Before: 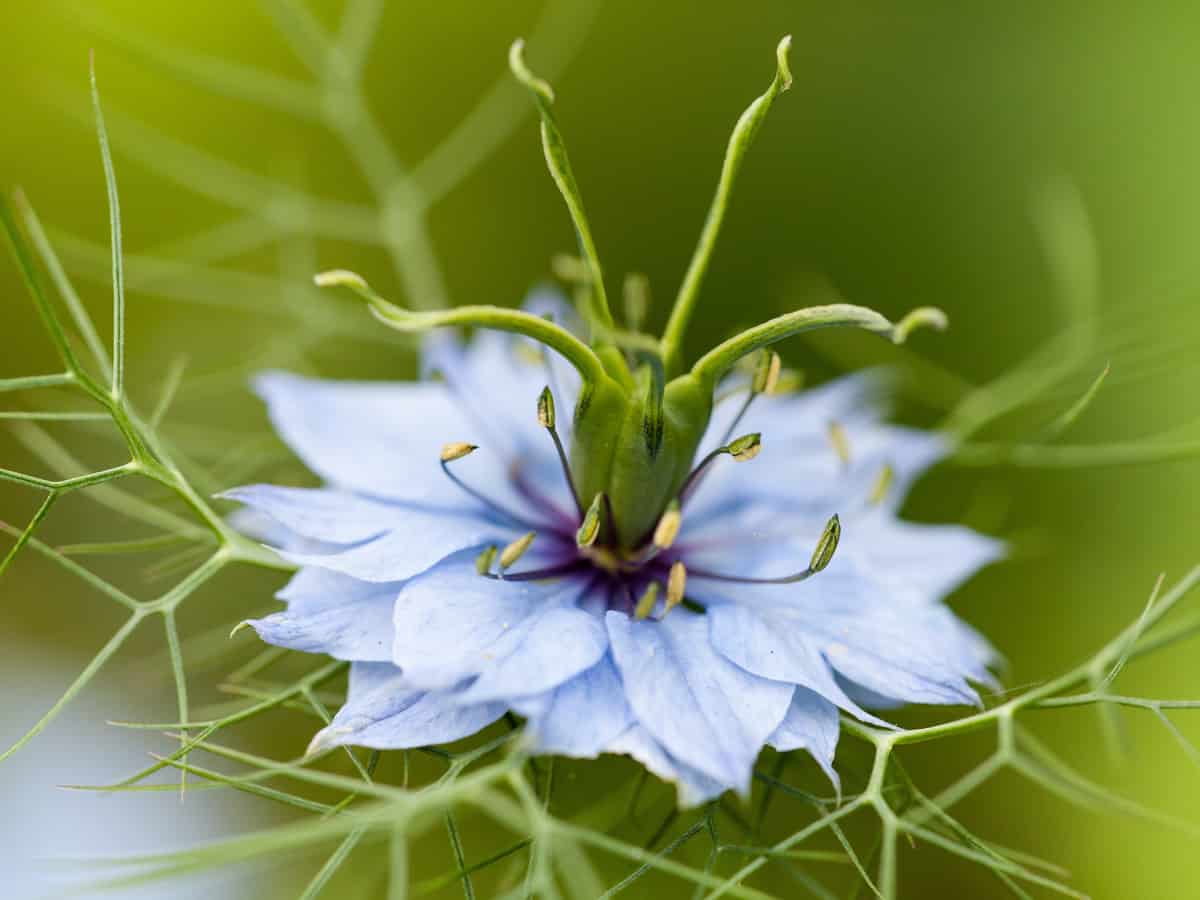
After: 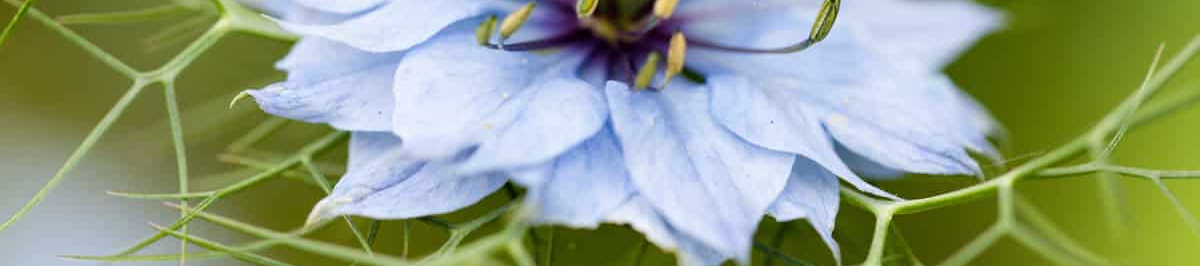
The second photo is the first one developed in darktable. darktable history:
crop and rotate: top 58.972%, bottom 11.45%
